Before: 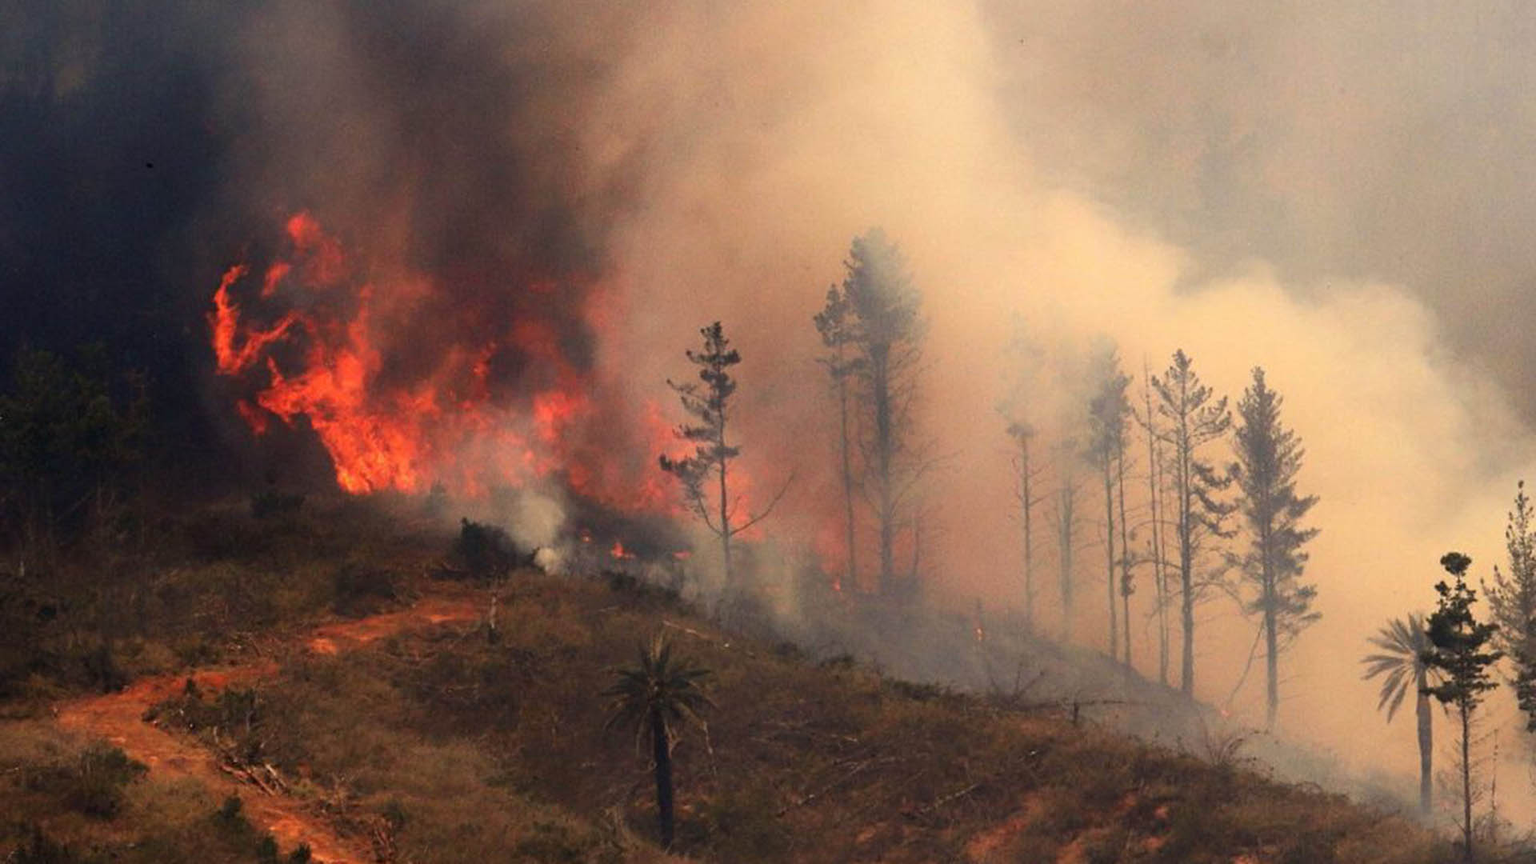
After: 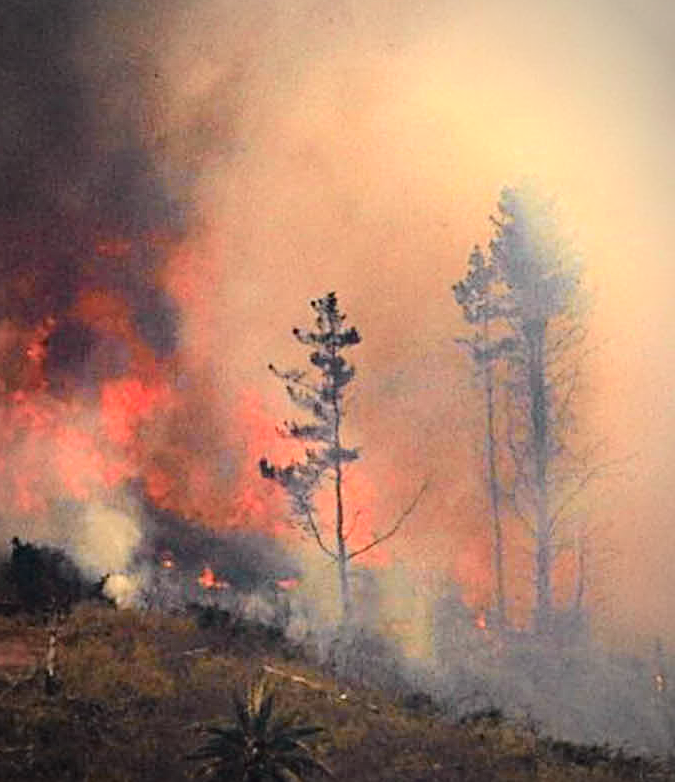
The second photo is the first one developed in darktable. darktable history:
color zones: curves: ch0 [(0.25, 0.5) (0.463, 0.627) (0.484, 0.637) (0.75, 0.5)]
sharpen: on, module defaults
vignetting: automatic ratio true
crop and rotate: left 29.476%, top 10.214%, right 35.32%, bottom 17.333%
vibrance: on, module defaults
exposure: black level correction 0.001, exposure 0.5 EV, compensate exposure bias true, compensate highlight preservation false
tone curve: curves: ch0 [(0, 0.023) (0.087, 0.065) (0.184, 0.168) (0.45, 0.54) (0.57, 0.683) (0.722, 0.825) (0.877, 0.948) (1, 1)]; ch1 [(0, 0) (0.388, 0.369) (0.44, 0.44) (0.489, 0.481) (0.534, 0.528) (0.657, 0.655) (1, 1)]; ch2 [(0, 0) (0.353, 0.317) (0.408, 0.427) (0.472, 0.46) (0.5, 0.488) (0.537, 0.518) (0.576, 0.592) (0.625, 0.631) (1, 1)], color space Lab, independent channels, preserve colors none
haze removal: compatibility mode true, adaptive false
